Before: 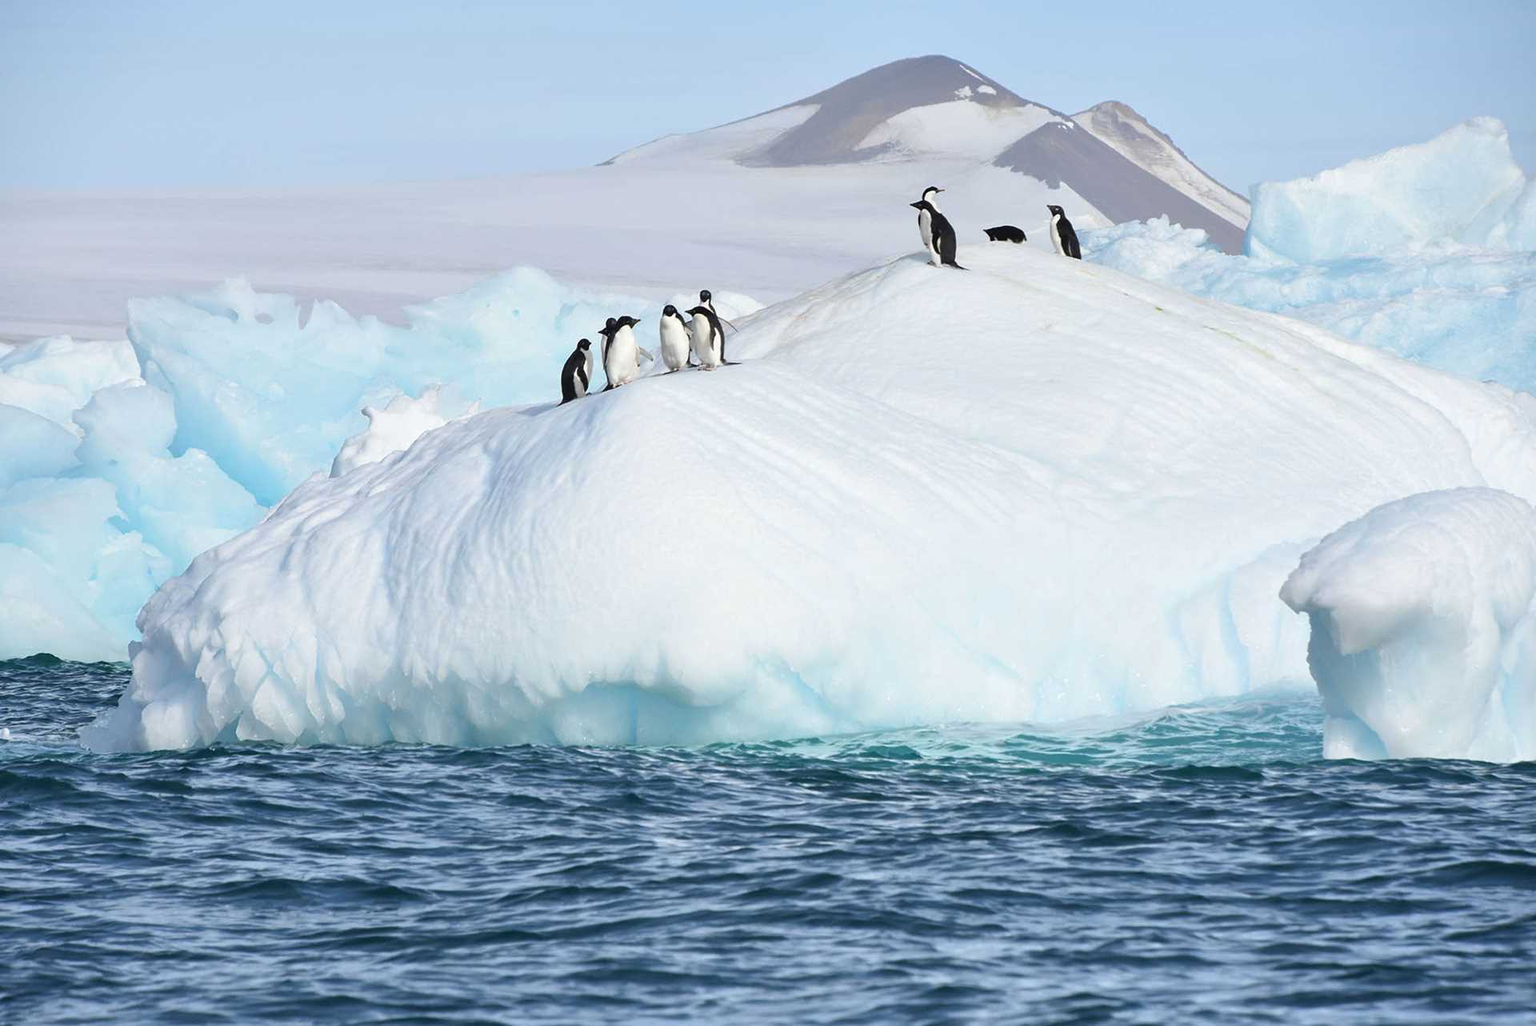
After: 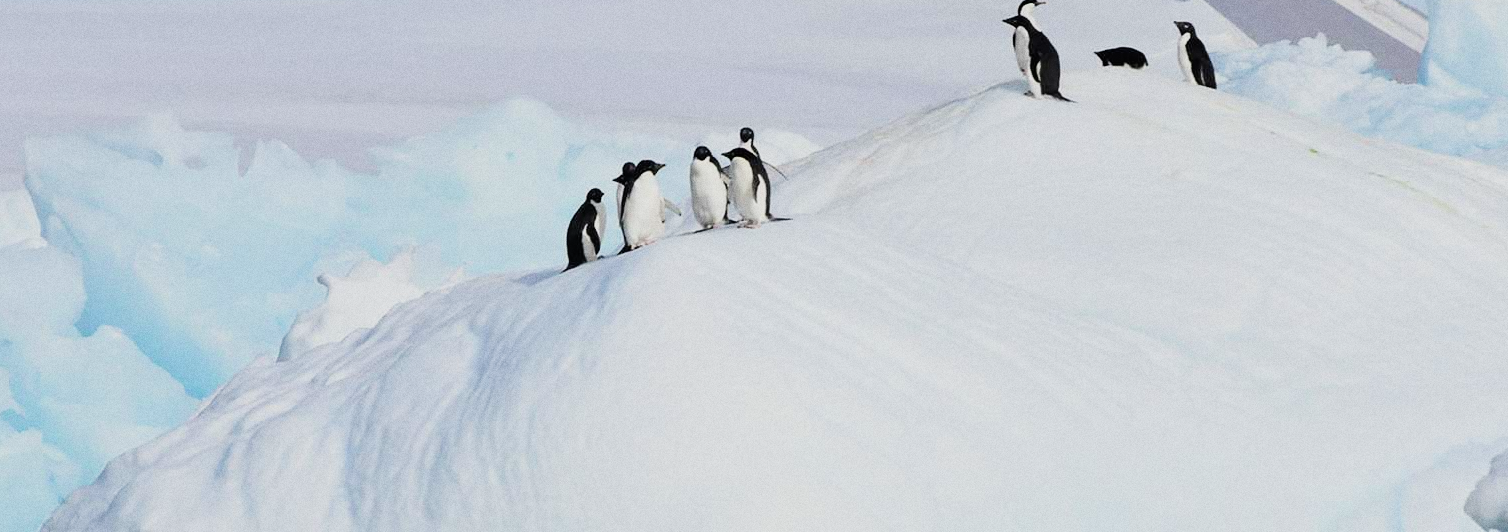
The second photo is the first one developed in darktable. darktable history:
crop: left 7.036%, top 18.398%, right 14.379%, bottom 40.043%
filmic rgb: black relative exposure -7.5 EV, white relative exposure 5 EV, hardness 3.31, contrast 1.3, contrast in shadows safe
grain: coarseness 0.47 ISO
